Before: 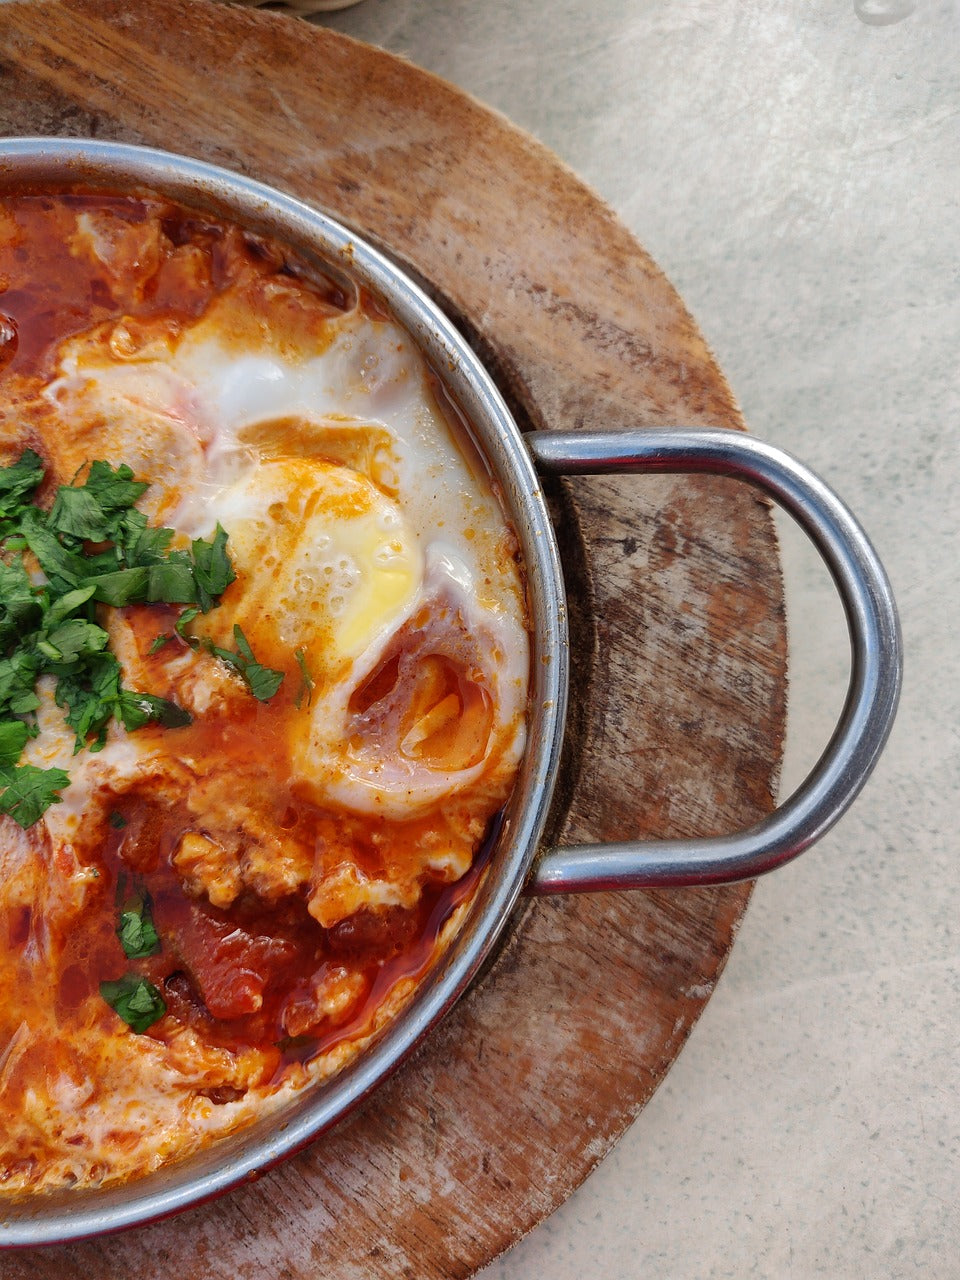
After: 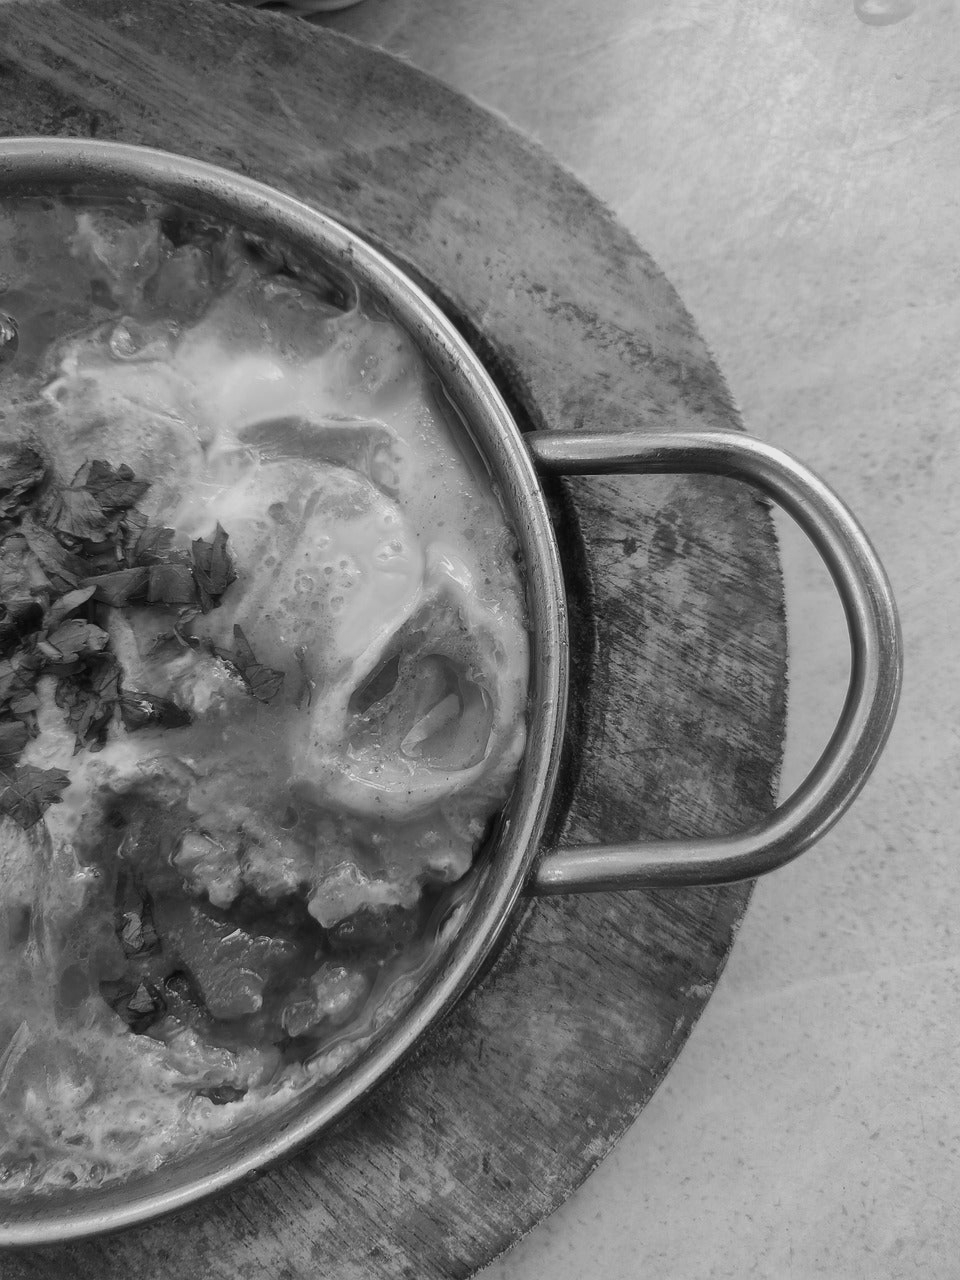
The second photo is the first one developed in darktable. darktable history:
white balance: red 1.123, blue 0.83
haze removal: strength -0.1, adaptive false
color calibration: output gray [0.246, 0.254, 0.501, 0], gray › normalize channels true, illuminant same as pipeline (D50), adaptation XYZ, x 0.346, y 0.359, gamut compression 0
